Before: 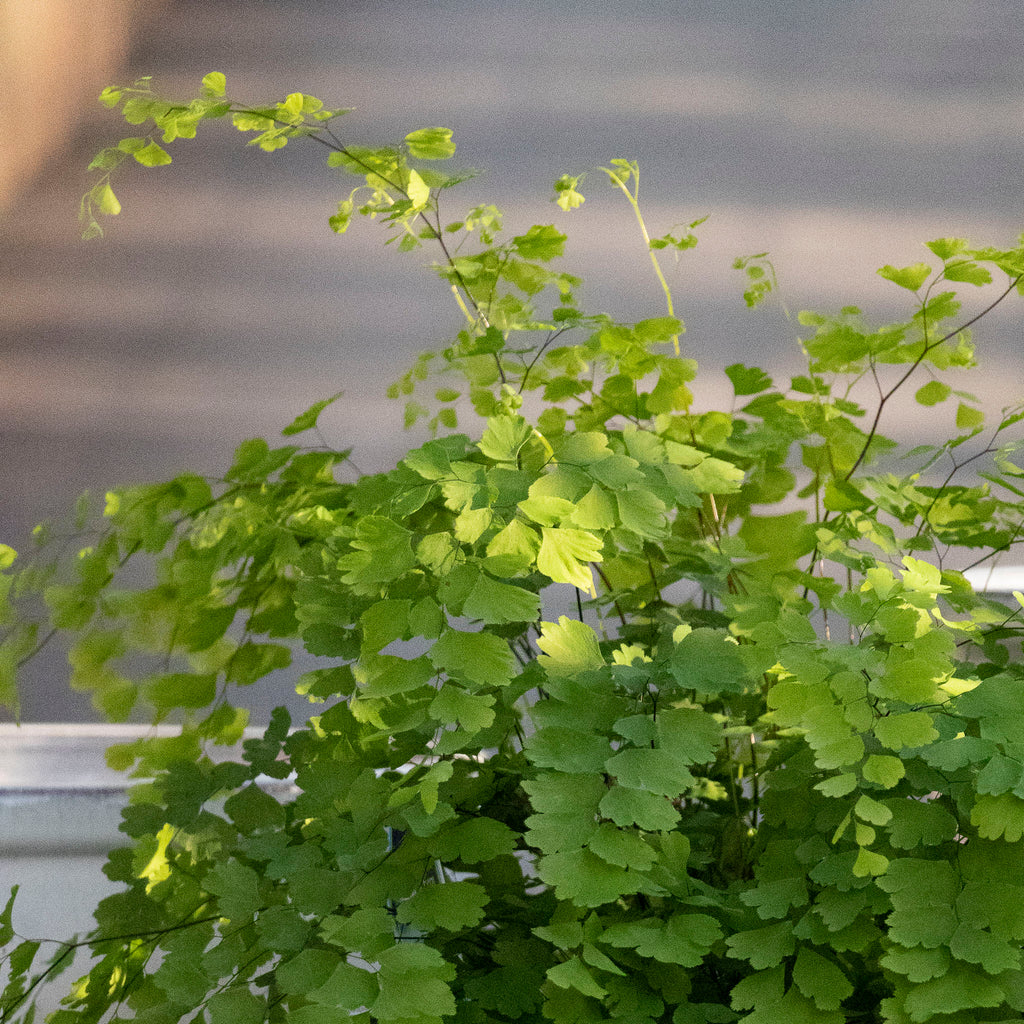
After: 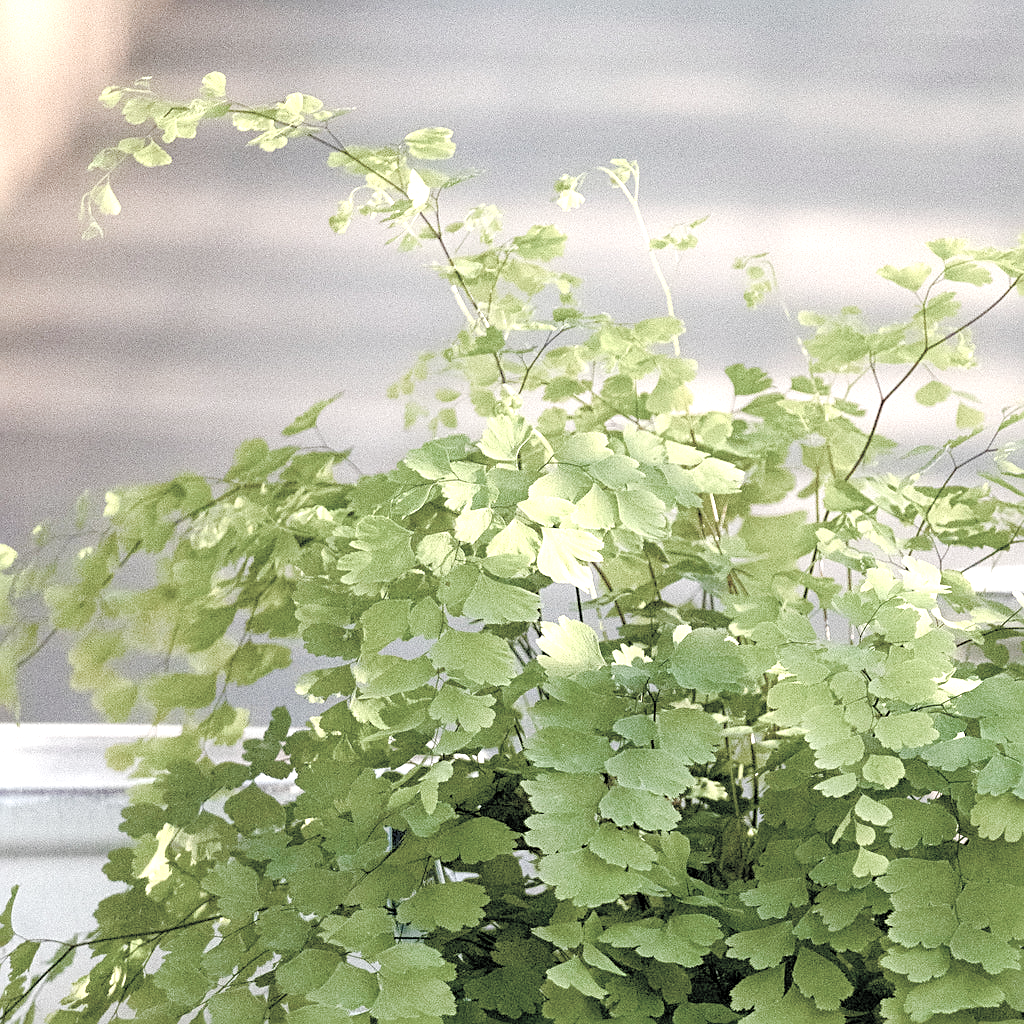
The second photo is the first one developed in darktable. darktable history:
sharpen: on, module defaults
color balance rgb: perceptual saturation grading › global saturation 24.703%, perceptual saturation grading › highlights -51.115%, perceptual saturation grading › mid-tones 19.83%, perceptual saturation grading › shadows 62.083%
contrast brightness saturation: brightness 0.182, saturation -0.502
exposure: black level correction 0.001, exposure 1 EV, compensate highlight preservation false
